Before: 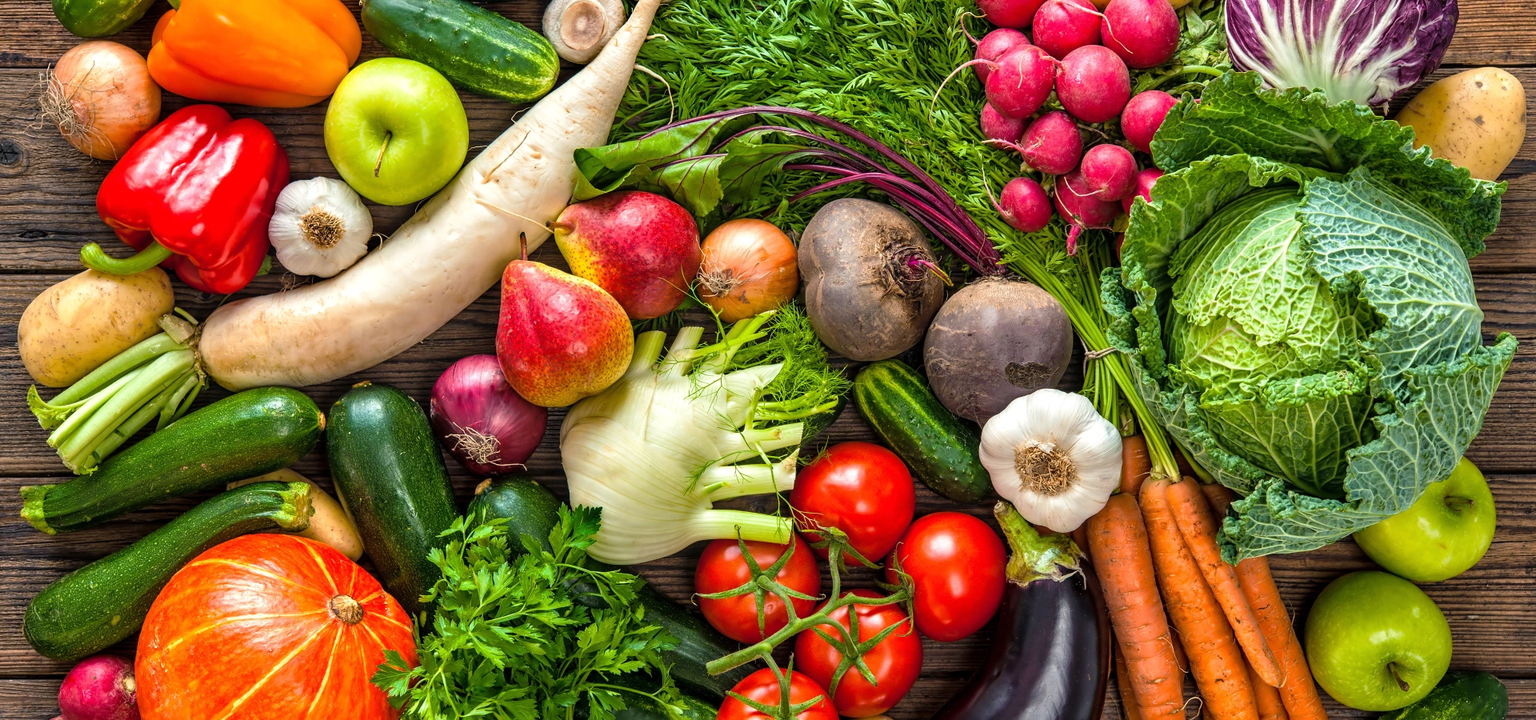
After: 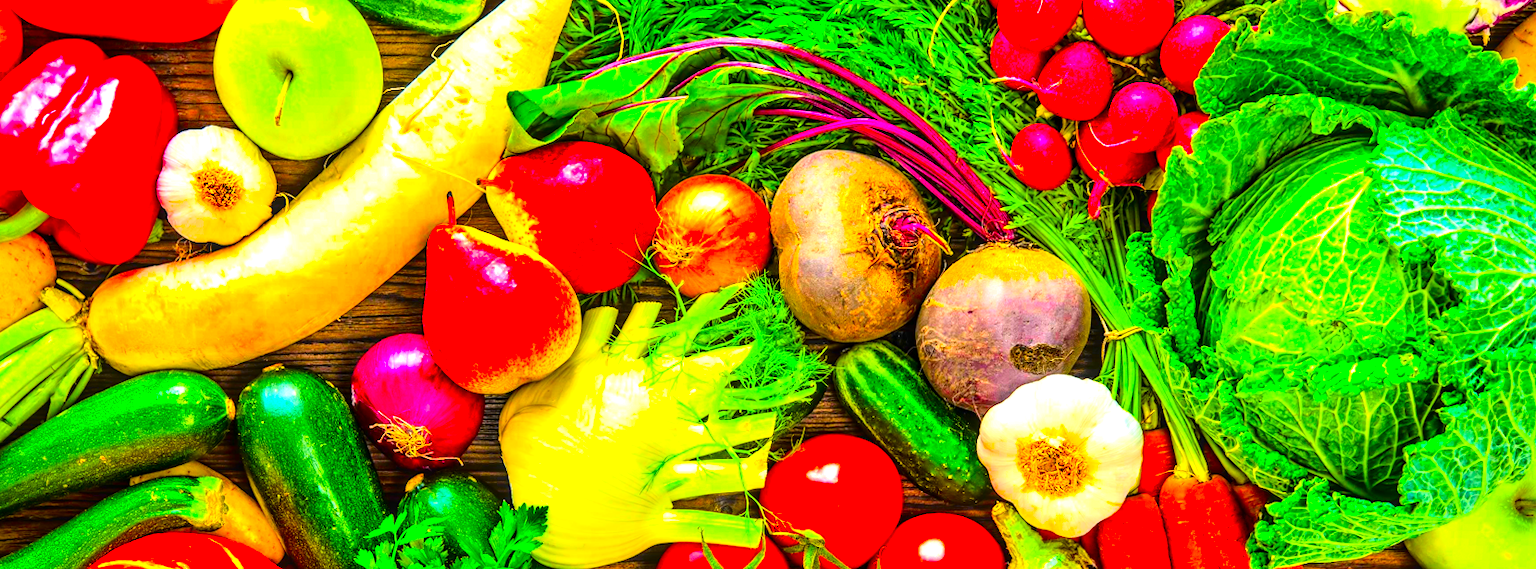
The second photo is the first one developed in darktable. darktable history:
tone curve: curves: ch0 [(0, 0) (0.136, 0.071) (0.346, 0.366) (0.489, 0.573) (0.66, 0.748) (0.858, 0.926) (1, 0.977)]; ch1 [(0, 0) (0.353, 0.344) (0.45, 0.46) (0.498, 0.498) (0.521, 0.512) (0.563, 0.559) (0.592, 0.605) (0.641, 0.673) (1, 1)]; ch2 [(0, 0) (0.333, 0.346) (0.375, 0.375) (0.424, 0.43) (0.476, 0.492) (0.502, 0.502) (0.524, 0.531) (0.579, 0.61) (0.612, 0.644) (0.641, 0.722) (1, 1)], color space Lab, independent channels, preserve colors none
crop: left 5.596%, top 10.314%, right 3.534%, bottom 19.395%
local contrast: on, module defaults
color balance rgb: linear chroma grading › global chroma 15%, perceptual saturation grading › global saturation 30%
color correction: saturation 1.8
exposure: black level correction 0, exposure 1.2 EV, compensate highlight preservation false
rotate and perspective: rotation 0.074°, lens shift (vertical) 0.096, lens shift (horizontal) -0.041, crop left 0.043, crop right 0.952, crop top 0.024, crop bottom 0.979
